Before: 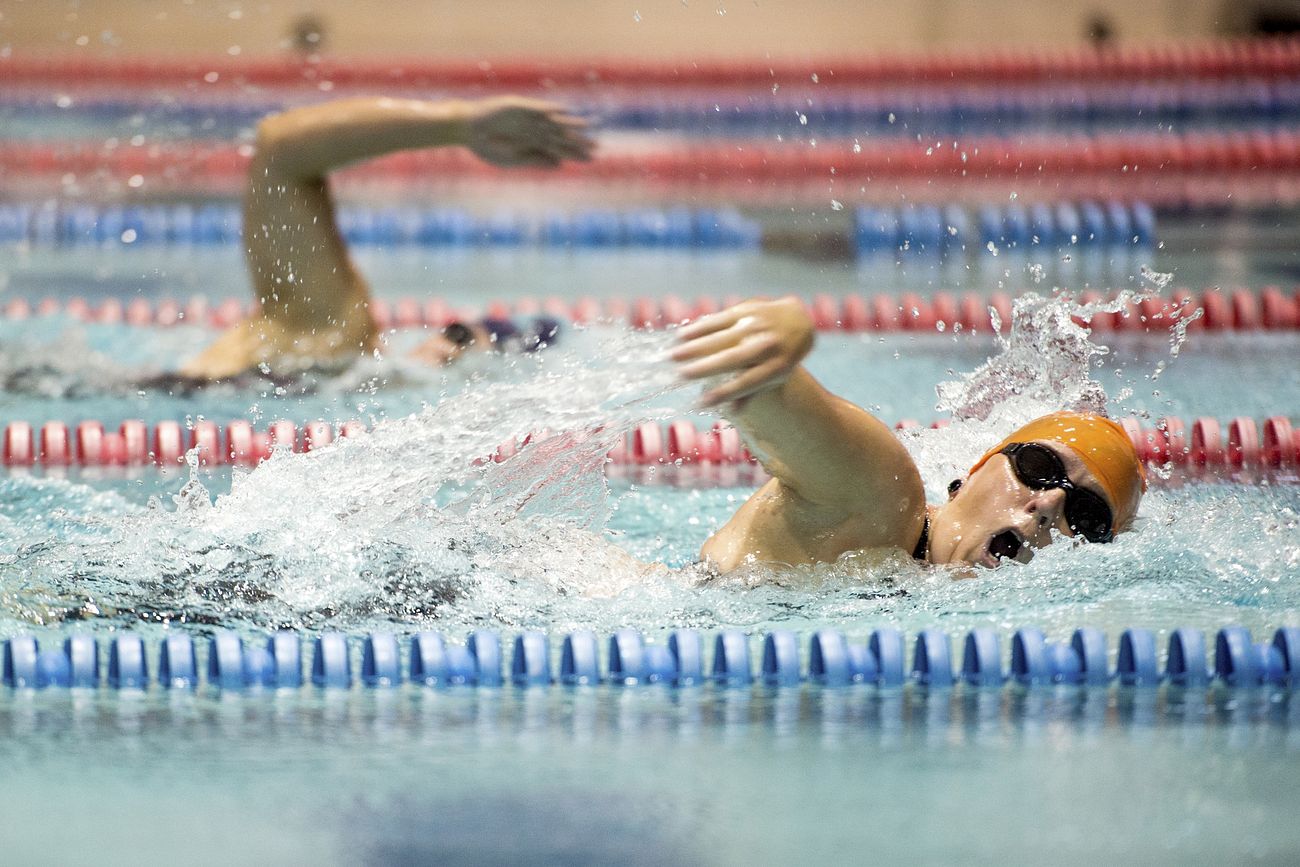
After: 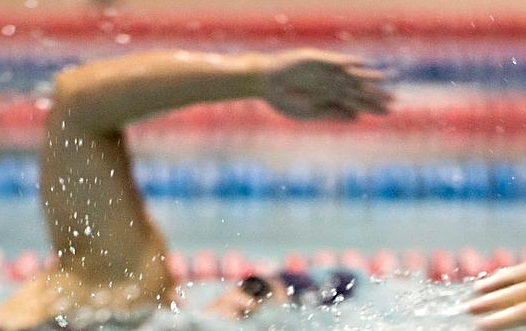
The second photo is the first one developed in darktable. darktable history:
crop: left 15.634%, top 5.424%, right 43.828%, bottom 56.37%
sharpen: radius 4.84
